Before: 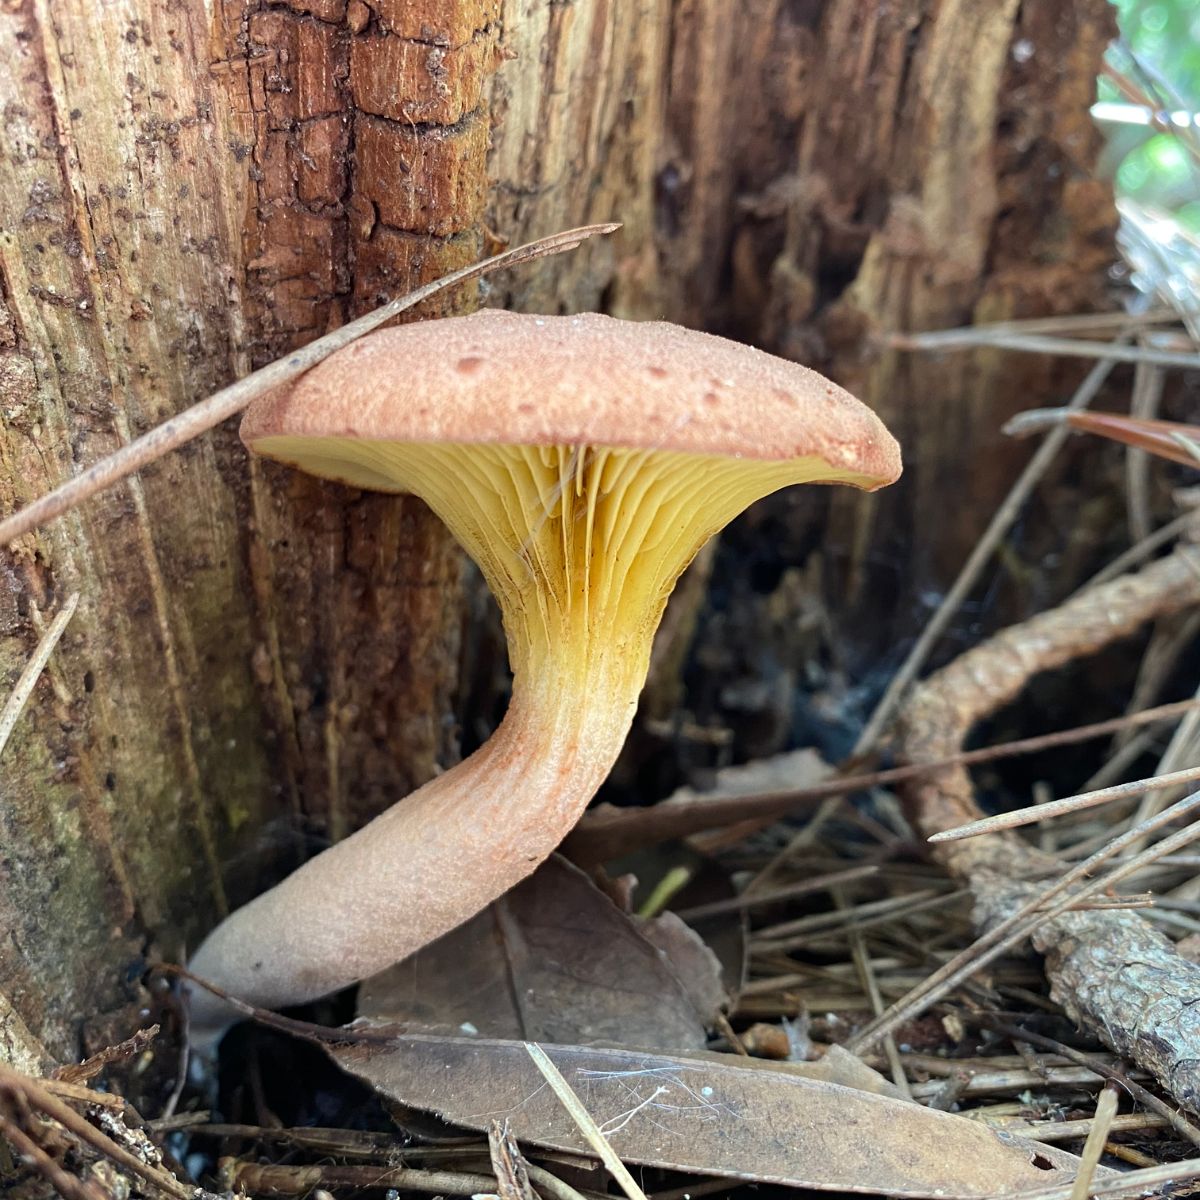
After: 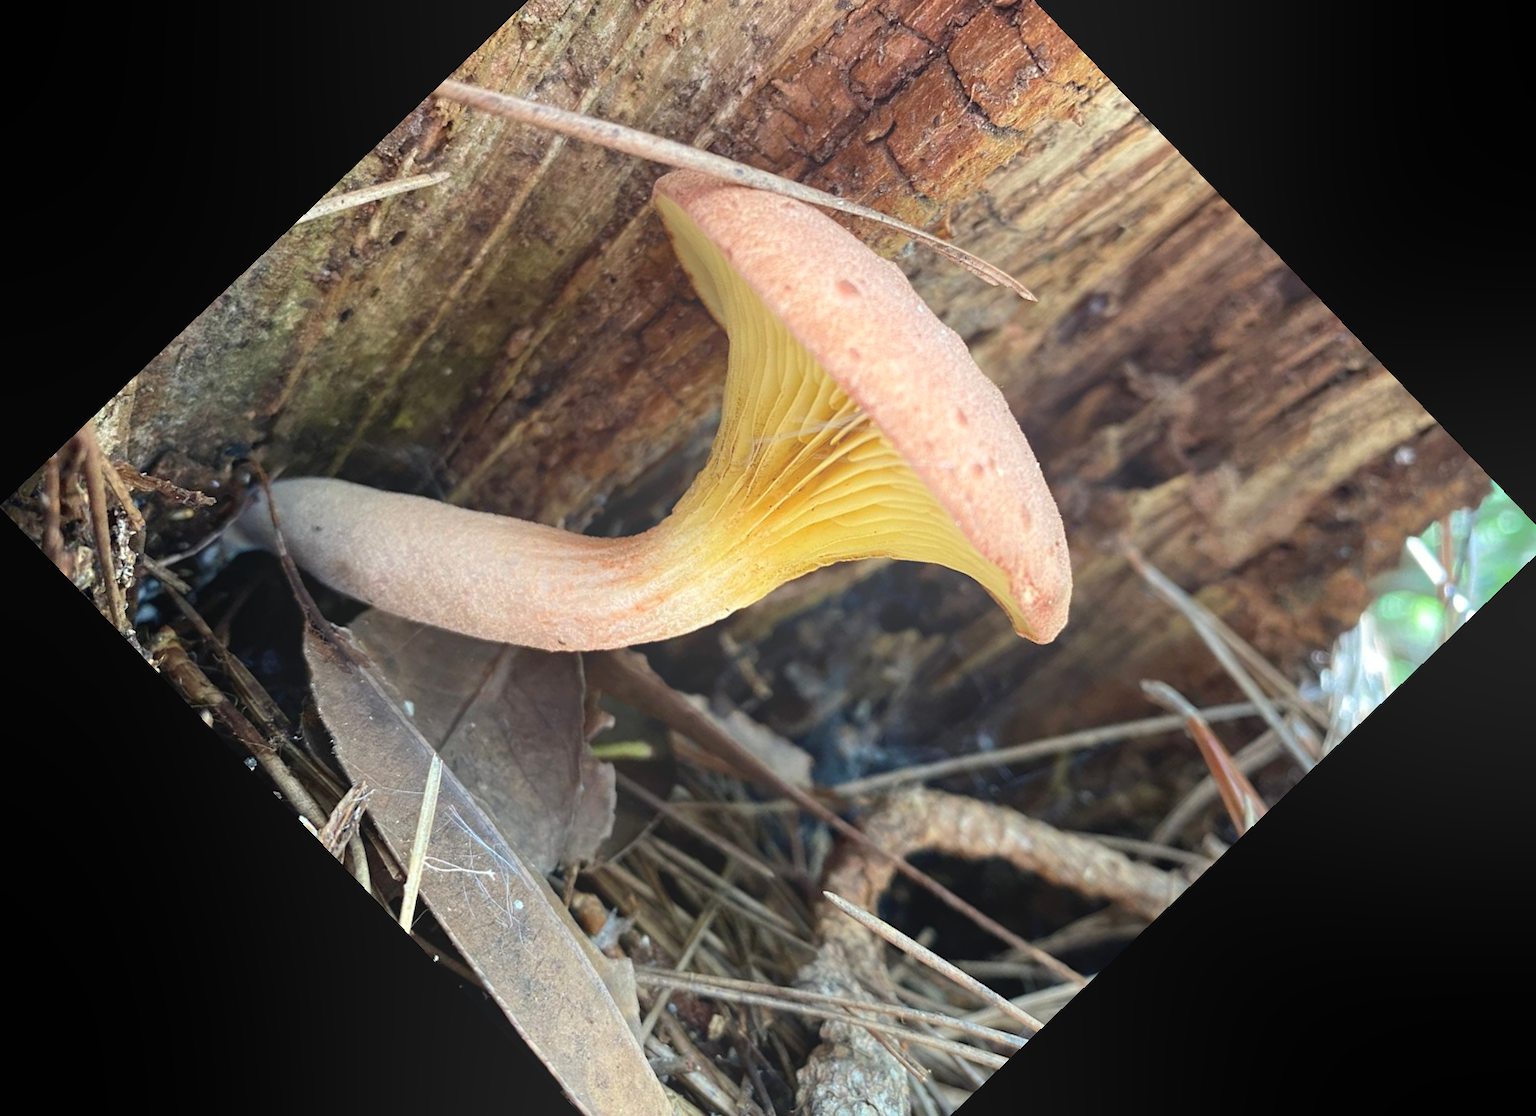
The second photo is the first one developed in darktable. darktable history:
bloom: size 40%
crop and rotate: angle -46.26°, top 16.234%, right 0.912%, bottom 11.704%
